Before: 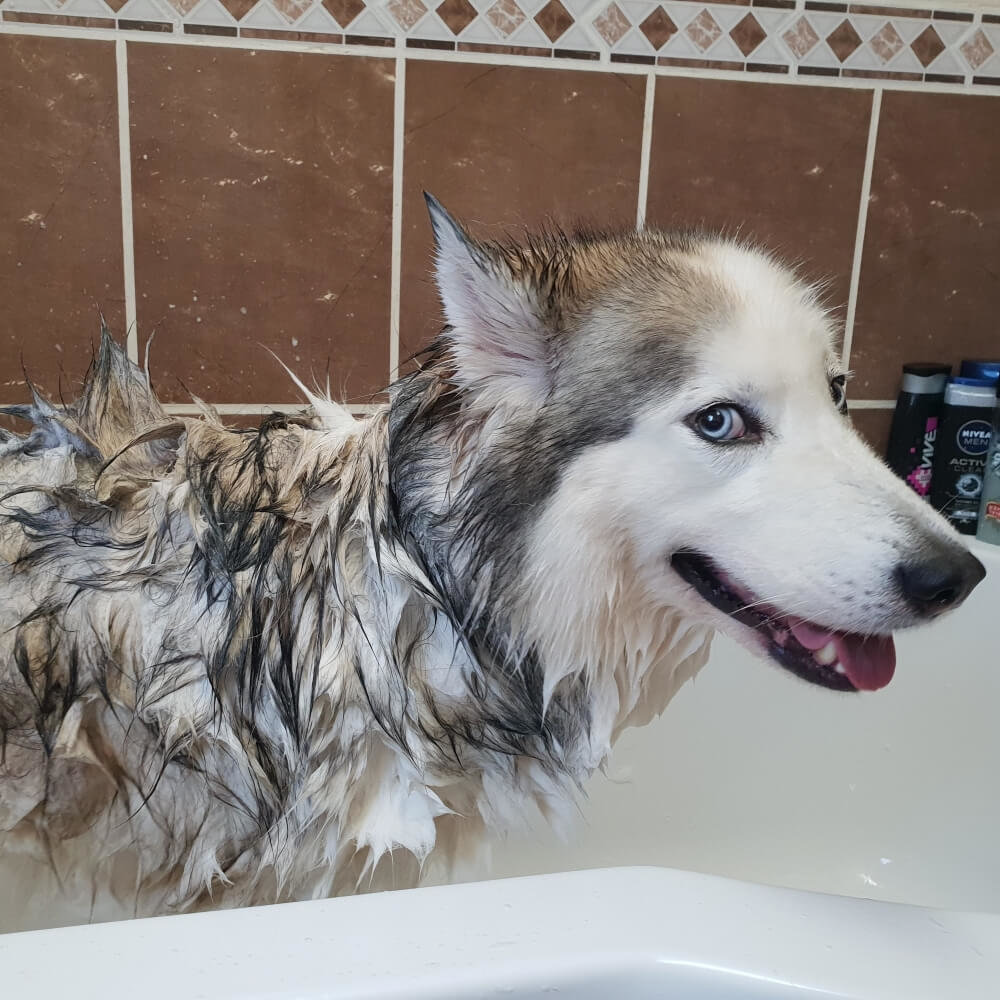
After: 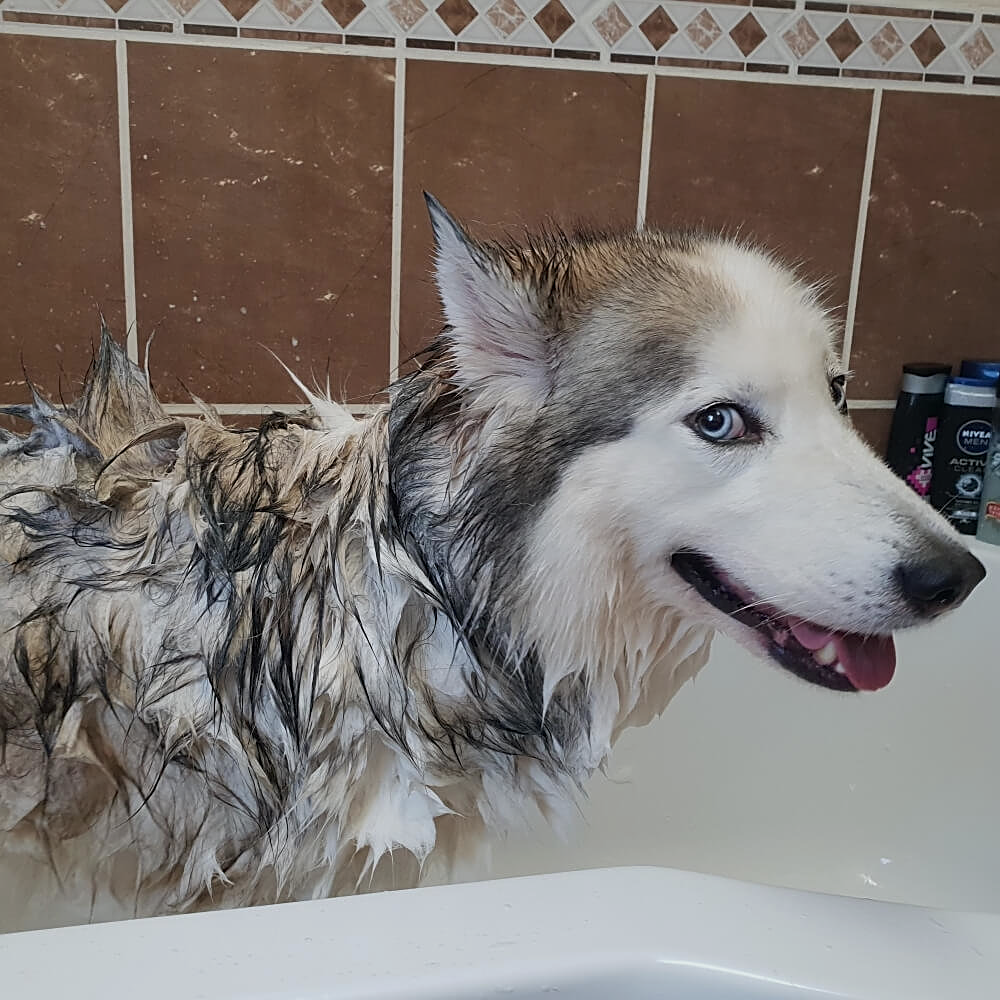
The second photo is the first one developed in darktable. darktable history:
sharpen: on, module defaults
exposure: exposure -0.317 EV, compensate highlight preservation false
